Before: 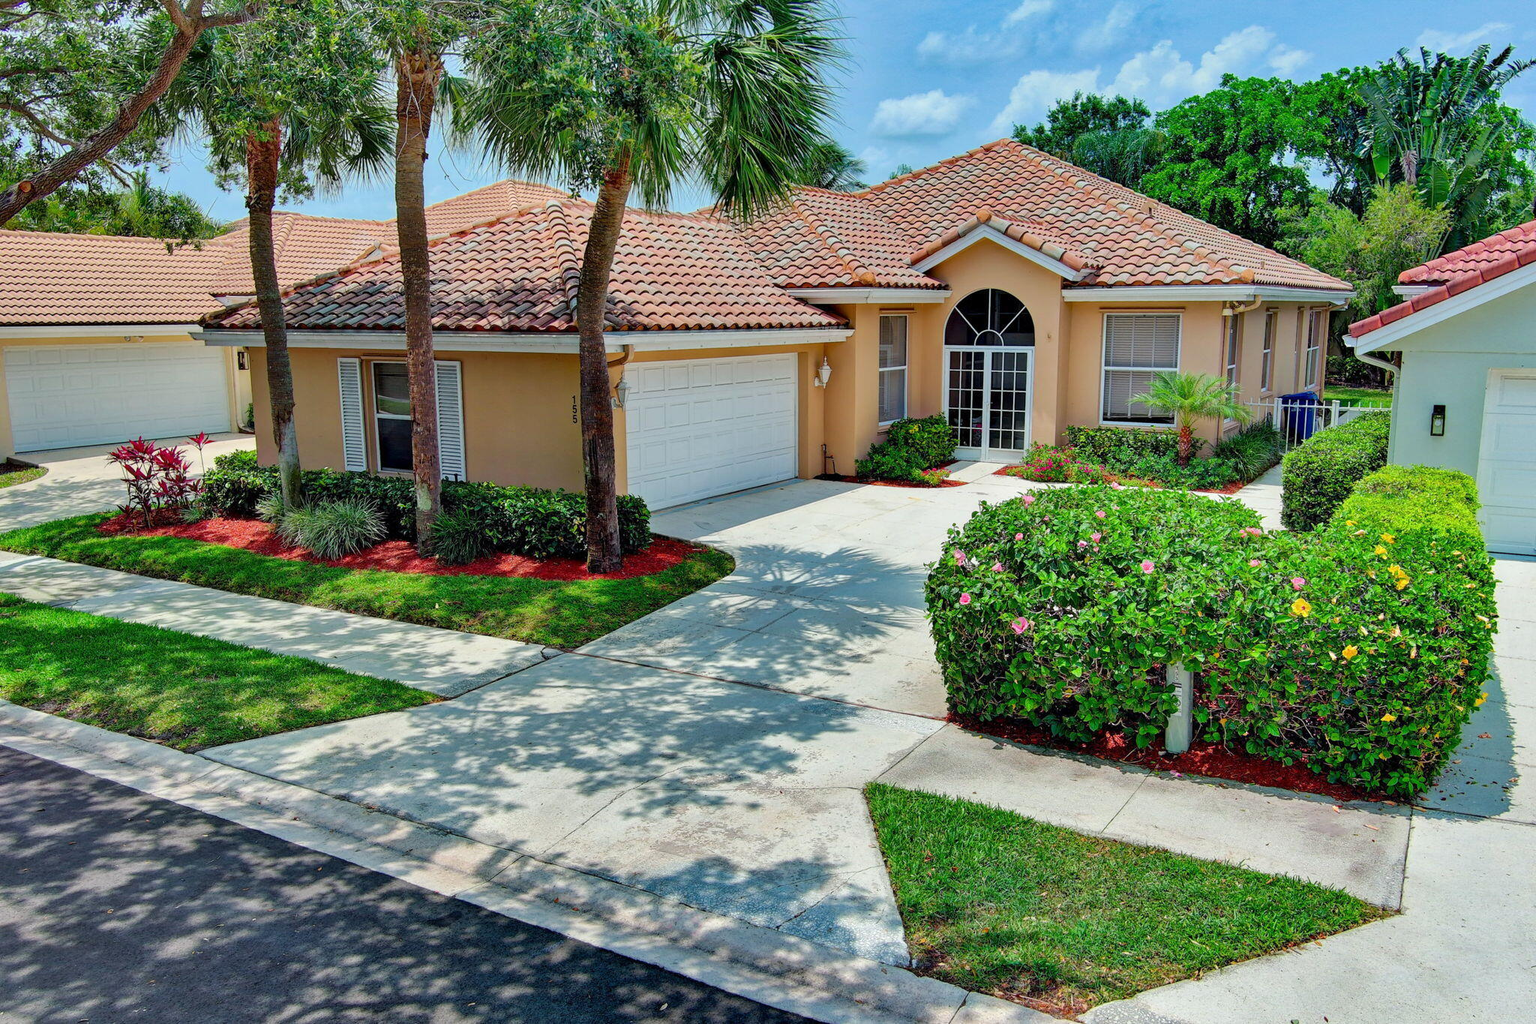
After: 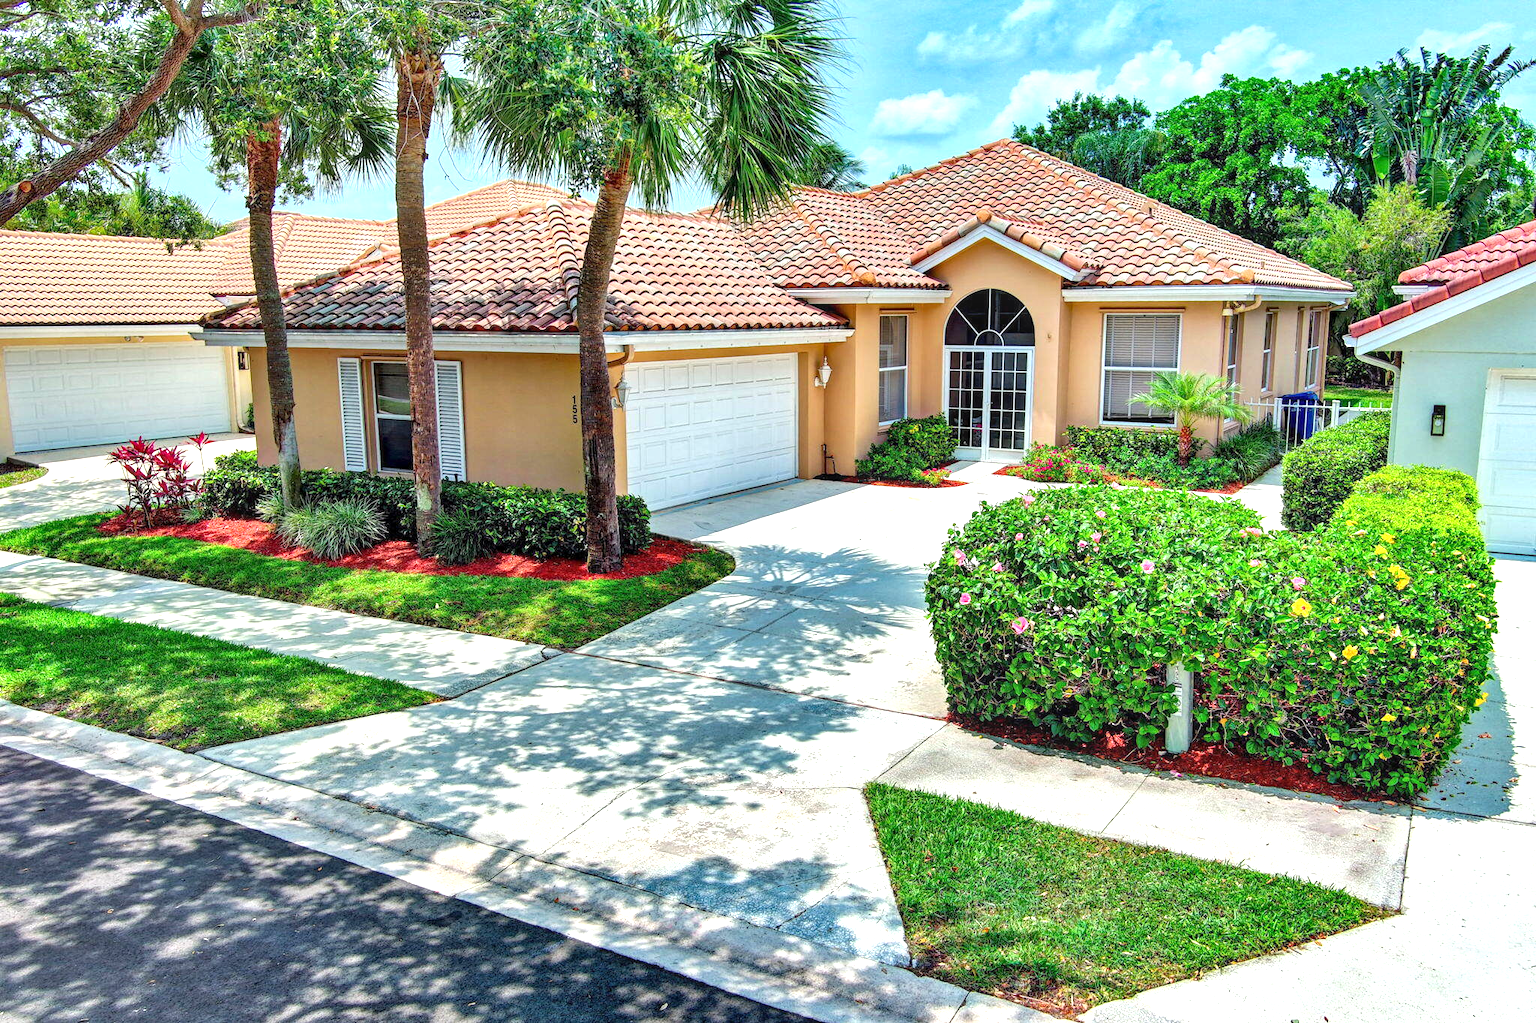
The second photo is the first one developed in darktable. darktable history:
local contrast: on, module defaults
exposure: black level correction 0, exposure 0.899 EV, compensate exposure bias true, compensate highlight preservation false
shadows and highlights: shadows 20.64, highlights -20.81, soften with gaussian
